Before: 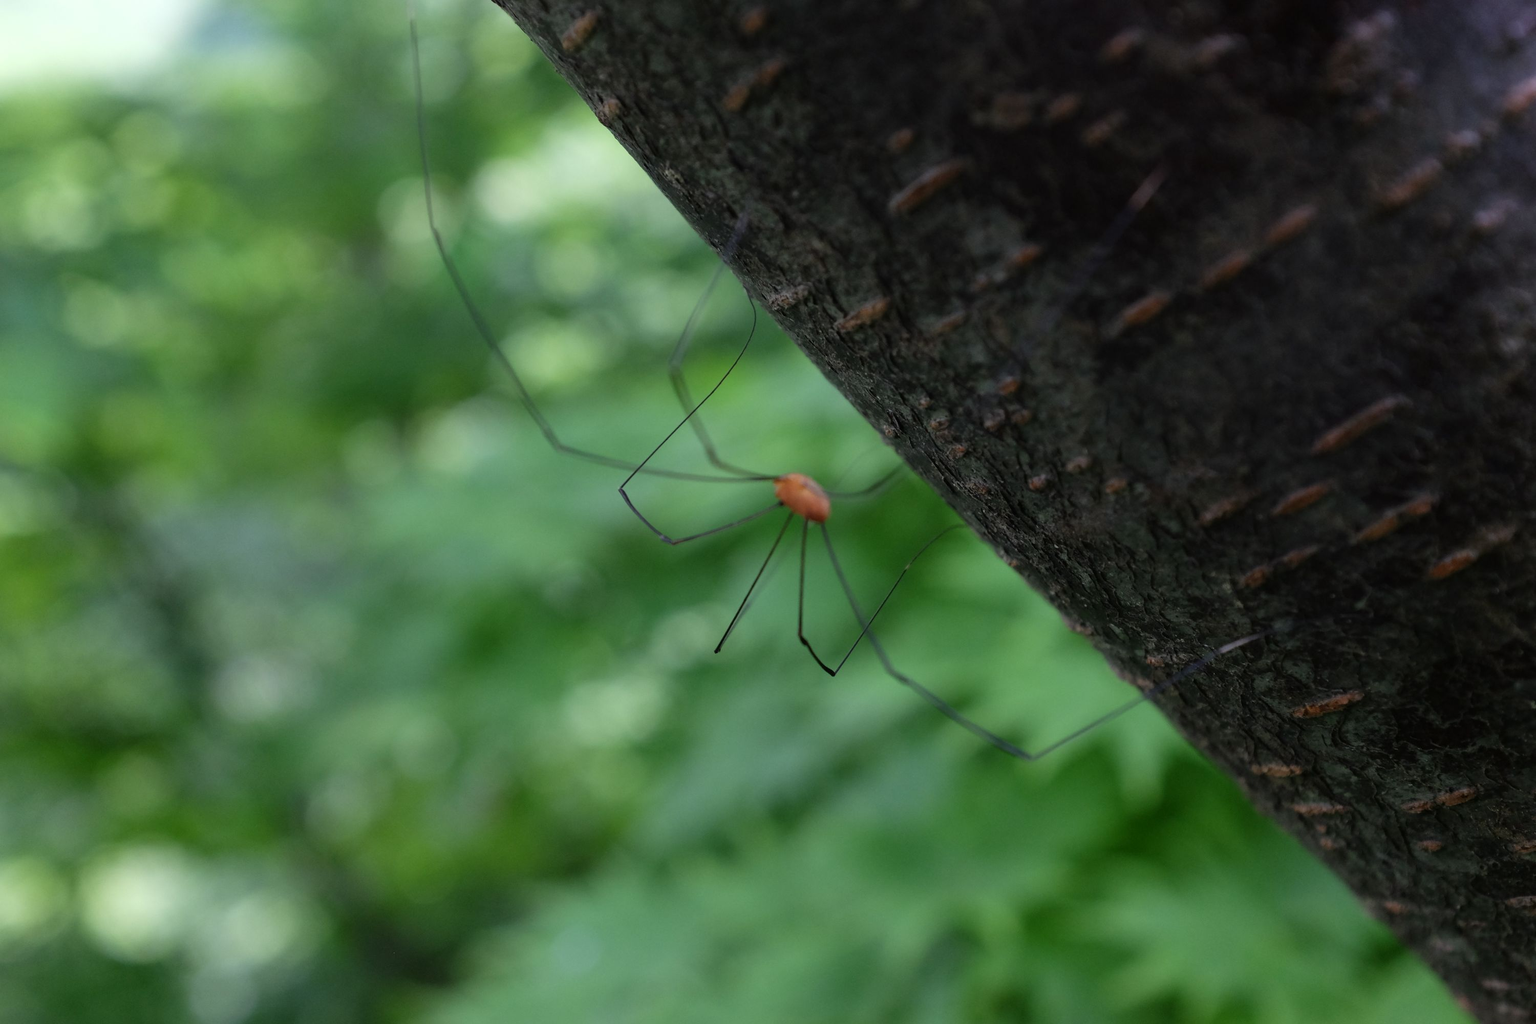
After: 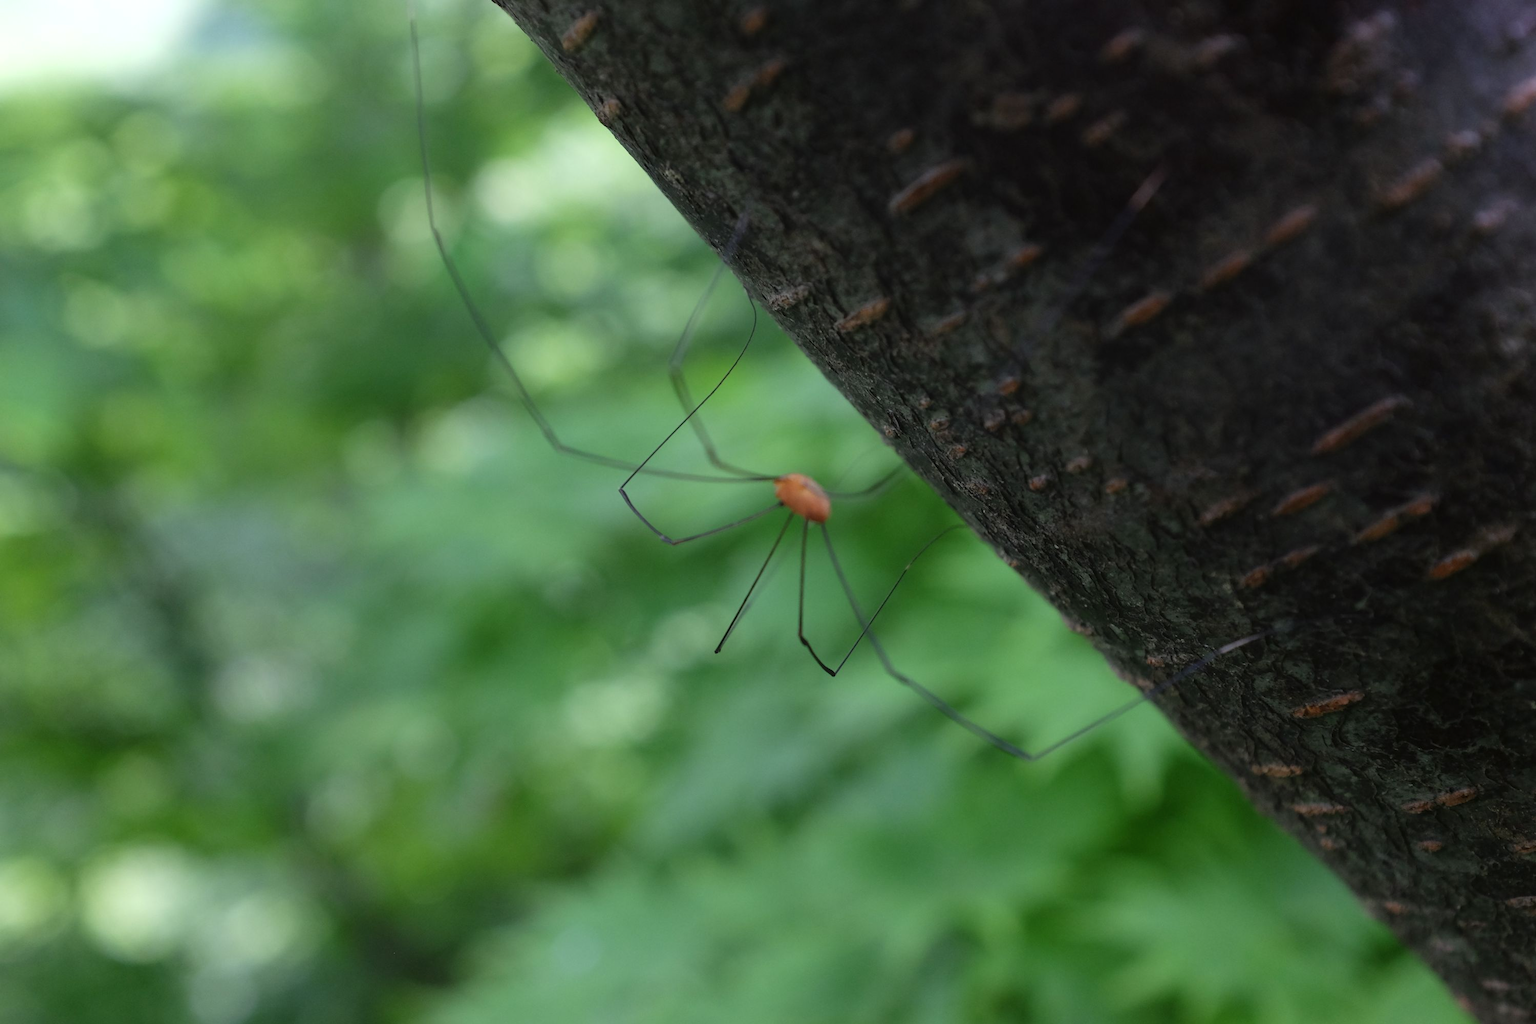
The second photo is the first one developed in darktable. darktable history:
exposure: exposure 0.2 EV, compensate exposure bias true, compensate highlight preservation false
contrast equalizer: y [[0.6 ×6], [0.55 ×6], [0 ×6], [0 ×6], [0 ×6]], mix -0.283
